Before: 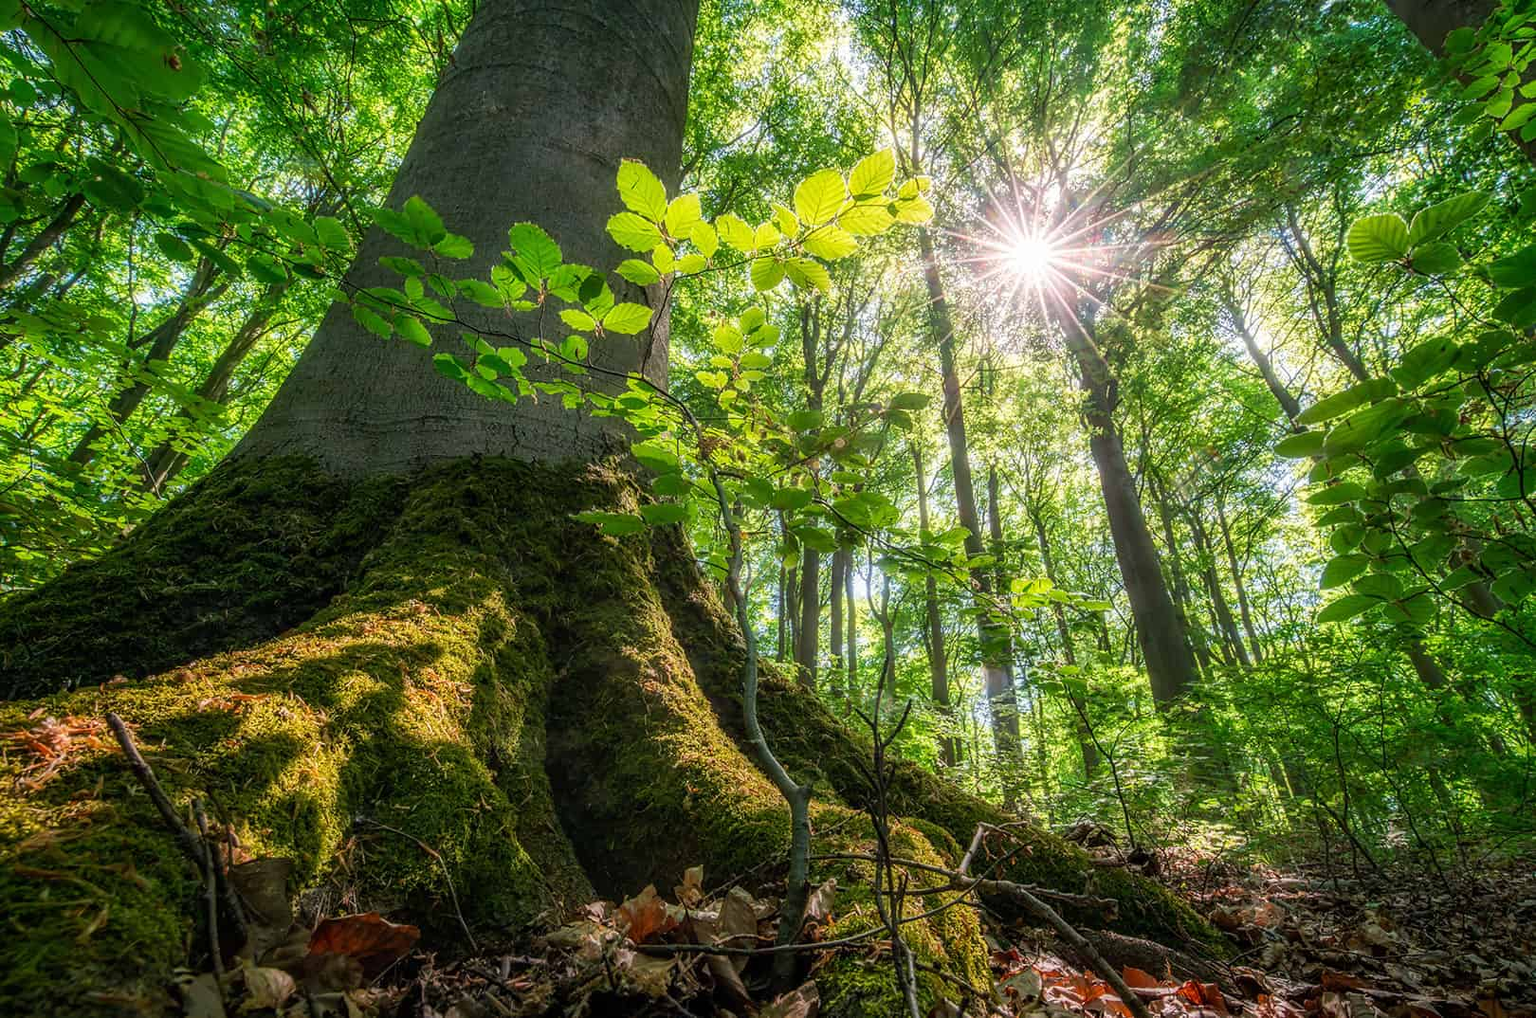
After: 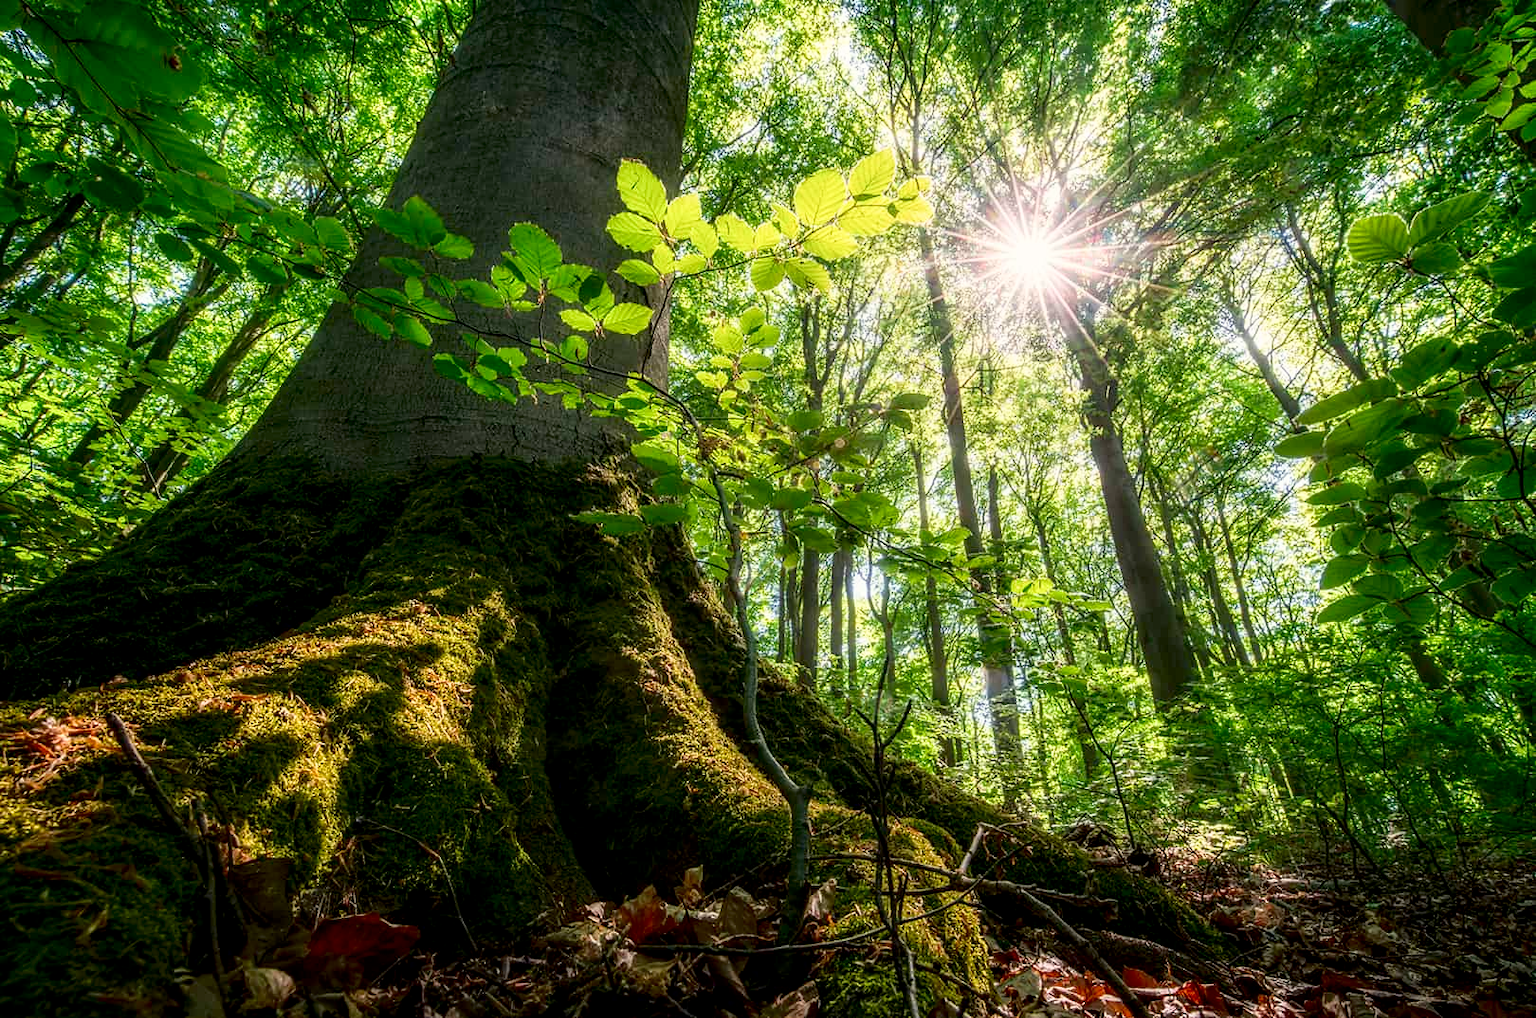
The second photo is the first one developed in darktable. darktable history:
shadows and highlights: shadows -62.32, white point adjustment -5.22, highlights 61.59
exposure: black level correction 0.007, exposure 0.093 EV, compensate highlight preservation false
color correction: highlights b* 3
